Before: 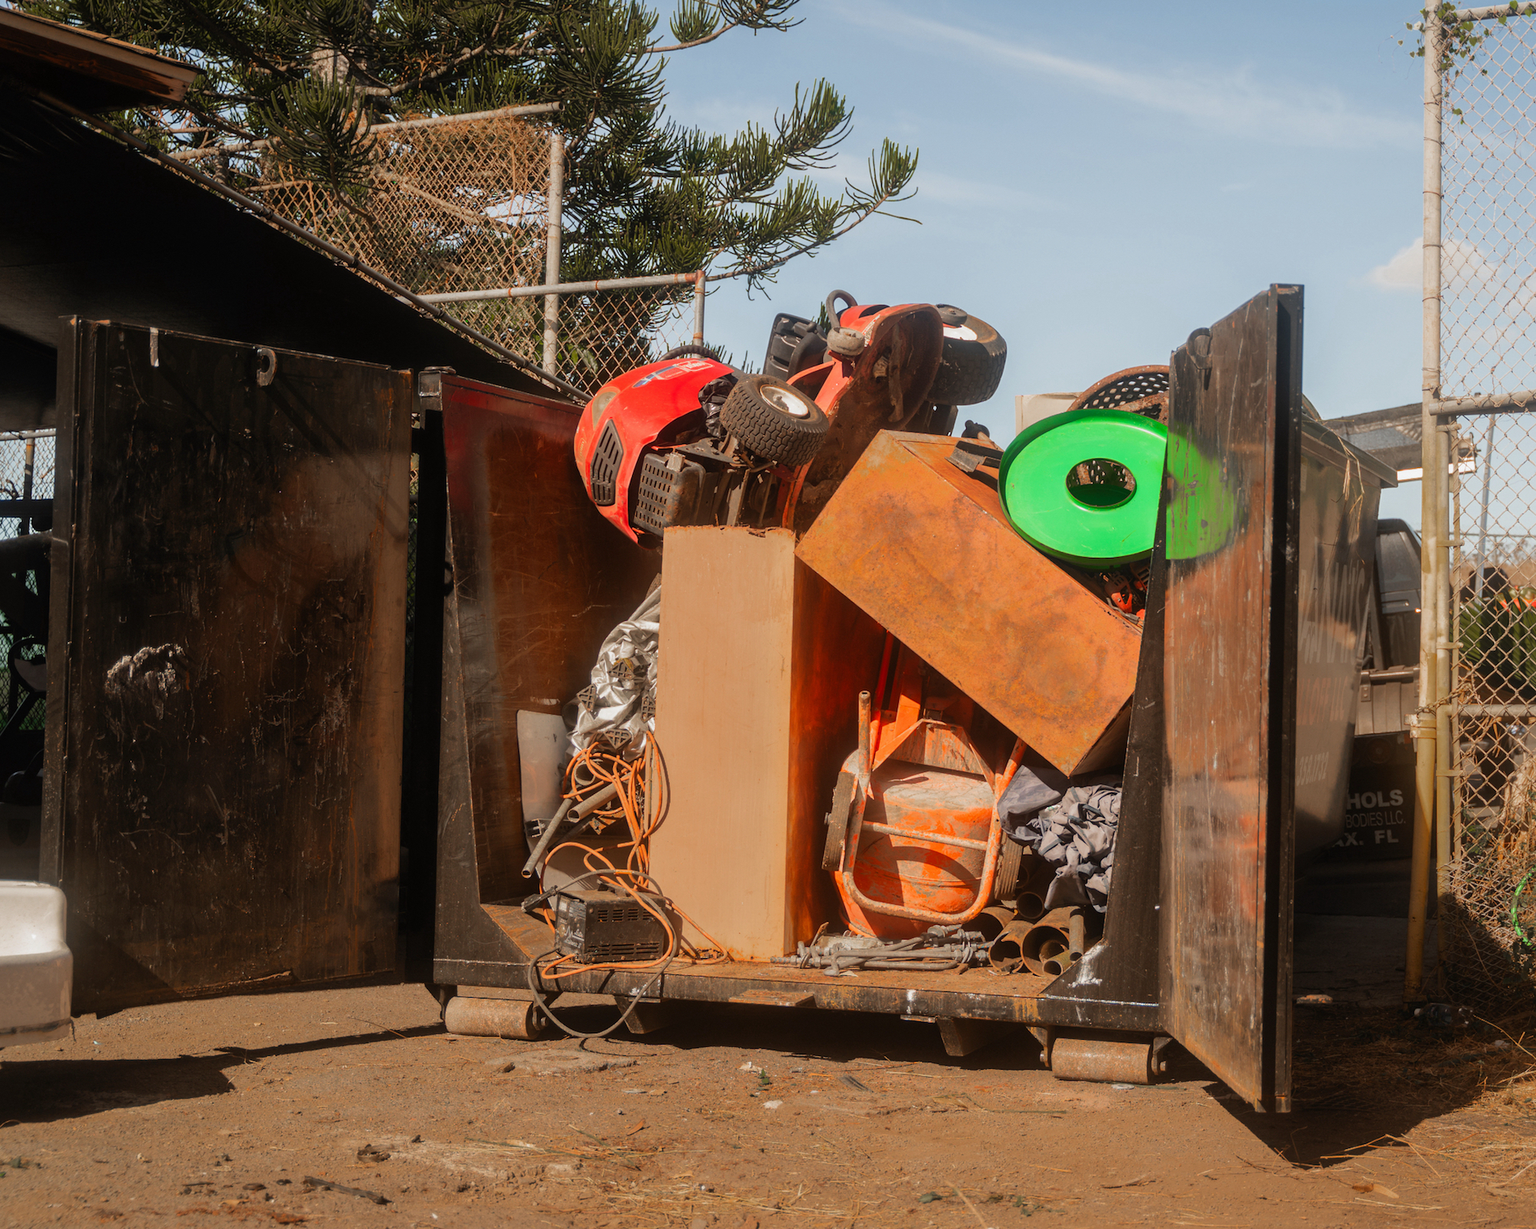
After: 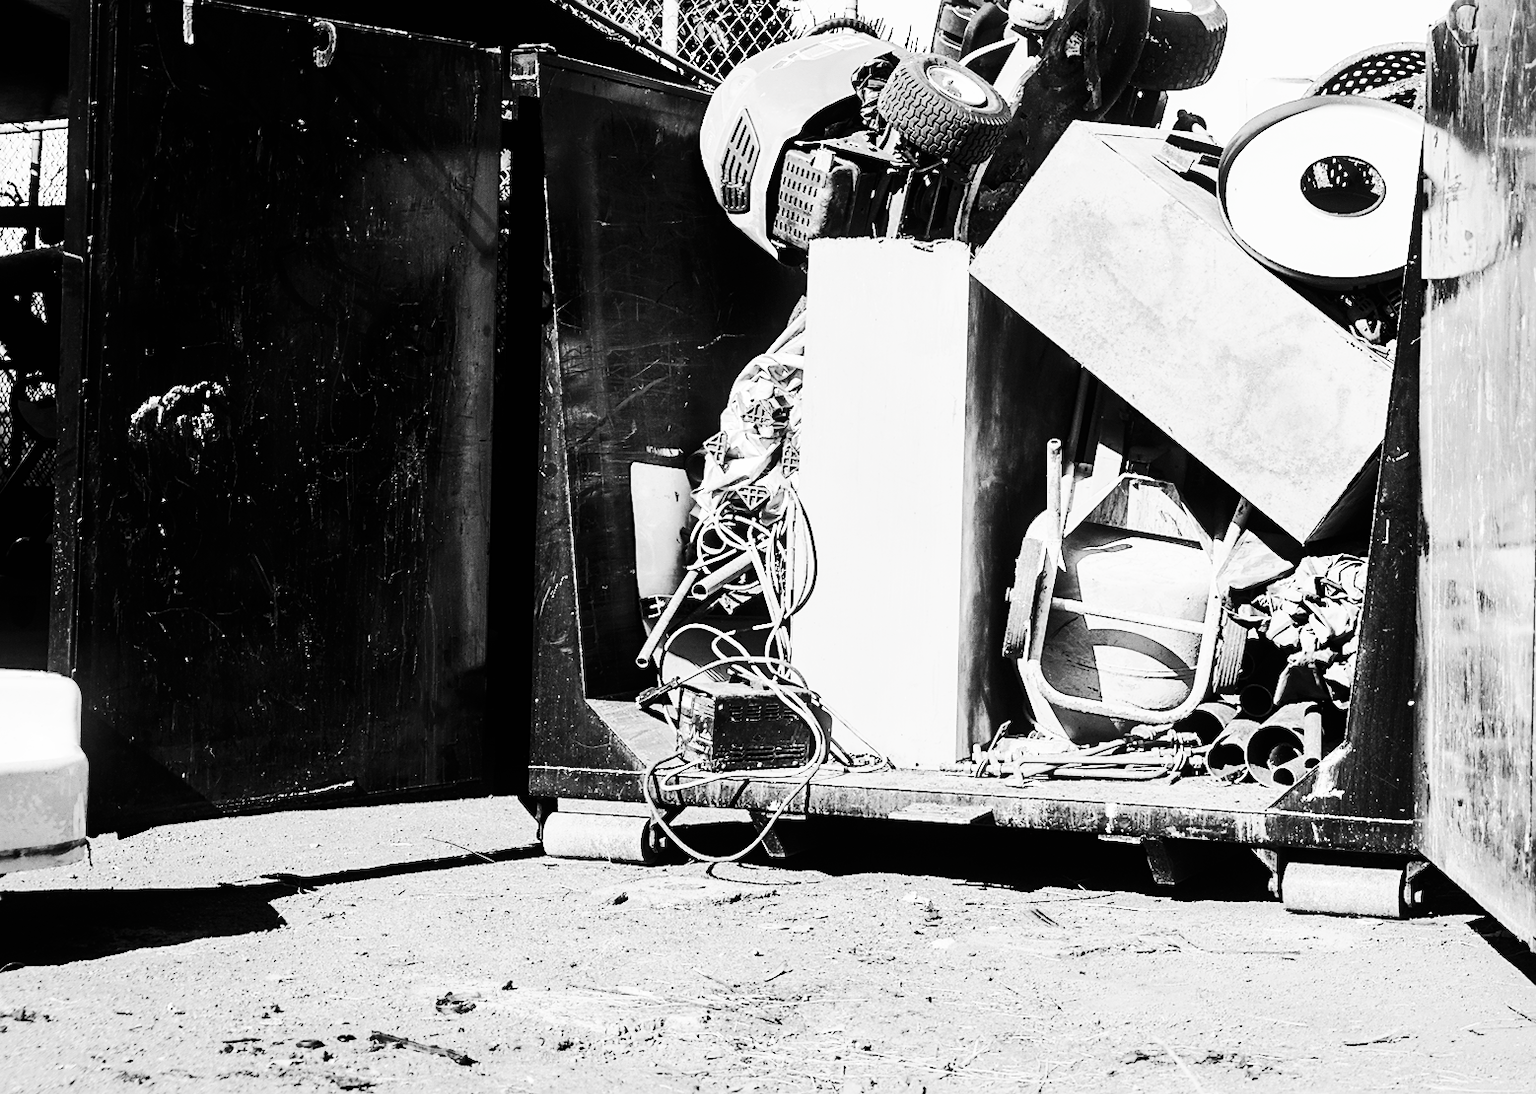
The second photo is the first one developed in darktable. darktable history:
sharpen: on, module defaults
crop: top 26.946%, right 17.995%
contrast brightness saturation: contrast 0.52, brightness 0.456, saturation -0.998
tone curve: curves: ch0 [(0, 0) (0.086, 0.006) (0.148, 0.021) (0.245, 0.105) (0.374, 0.401) (0.444, 0.631) (0.778, 0.915) (1, 1)], color space Lab, independent channels, preserve colors none
